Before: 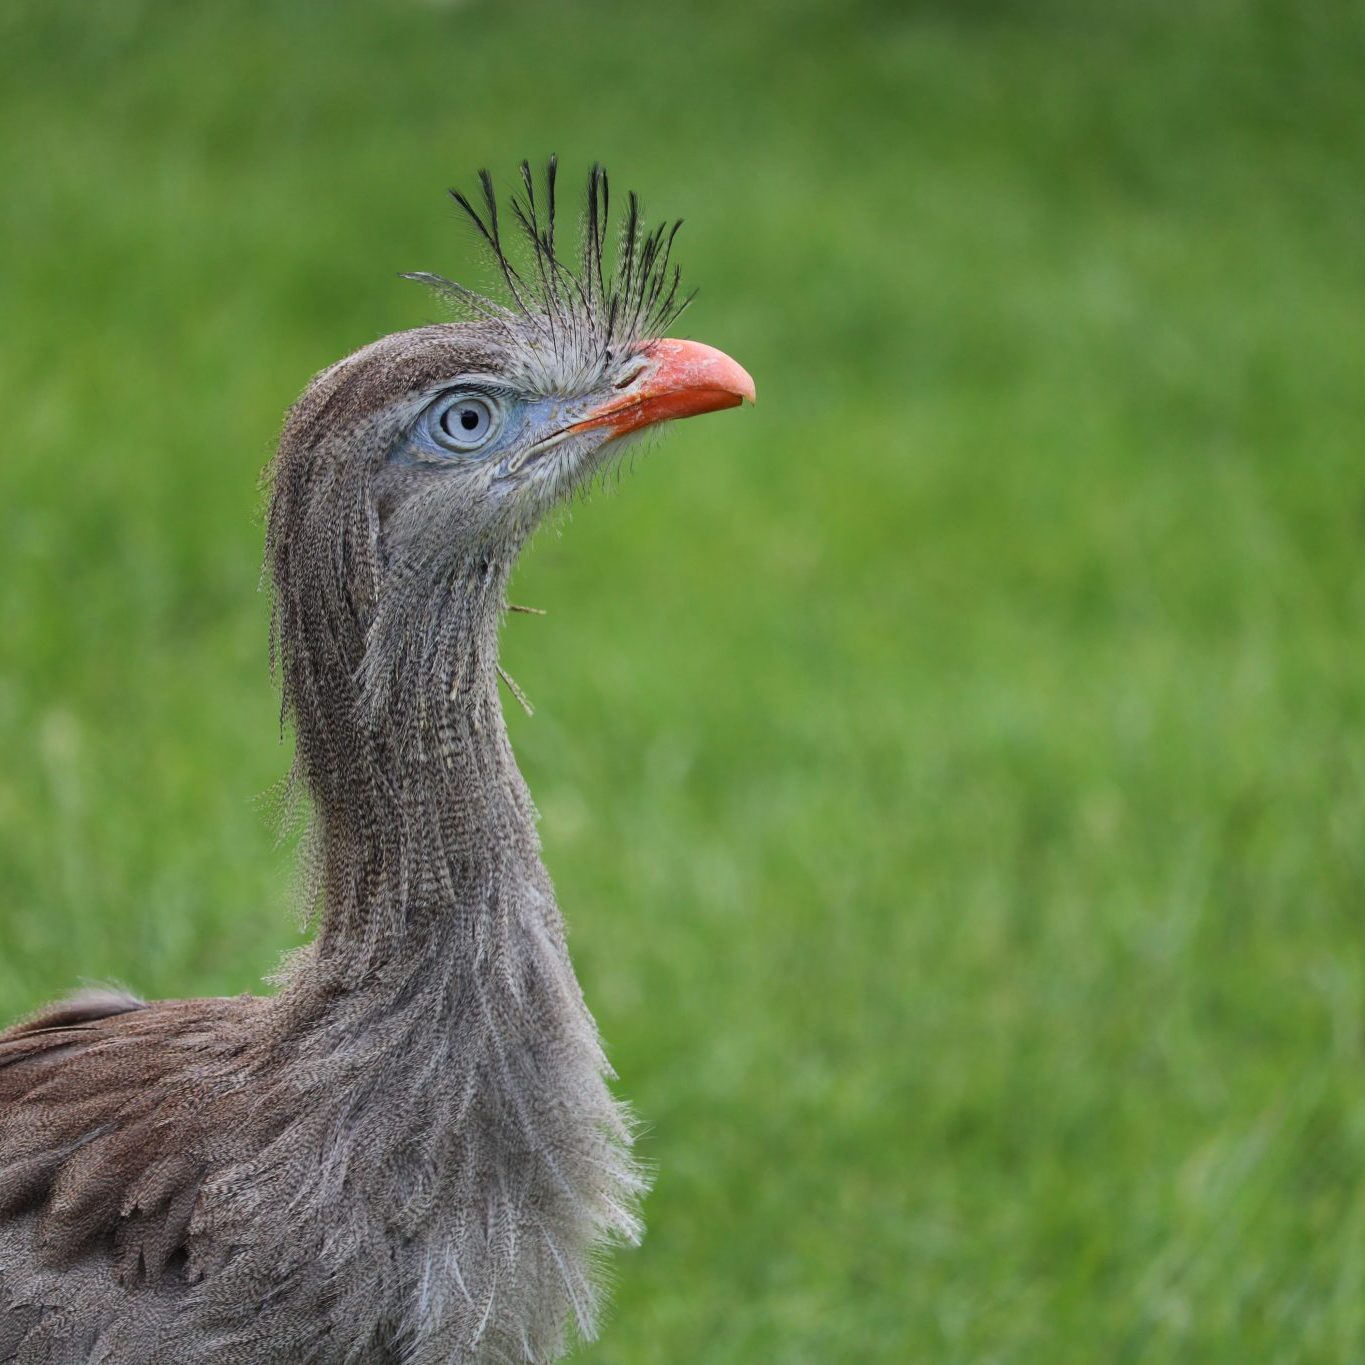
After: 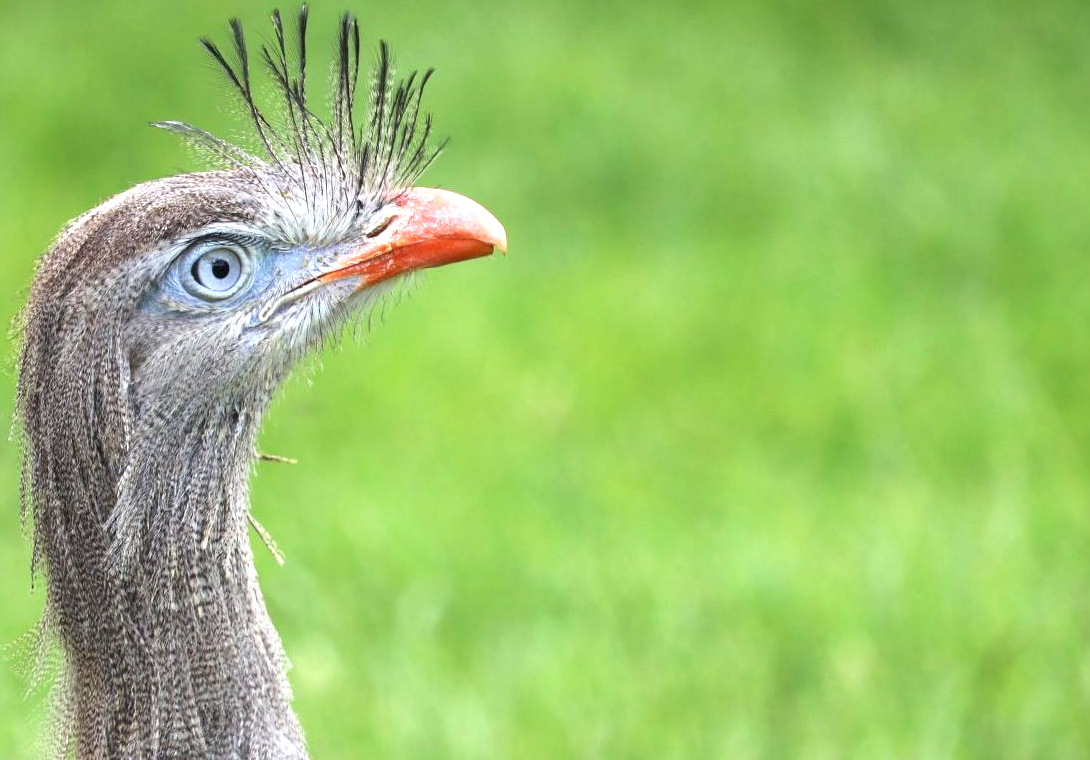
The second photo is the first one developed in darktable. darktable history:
crop: left 18.314%, top 11.084%, right 1.795%, bottom 33.227%
exposure: black level correction 0, exposure 1.2 EV, compensate highlight preservation false
